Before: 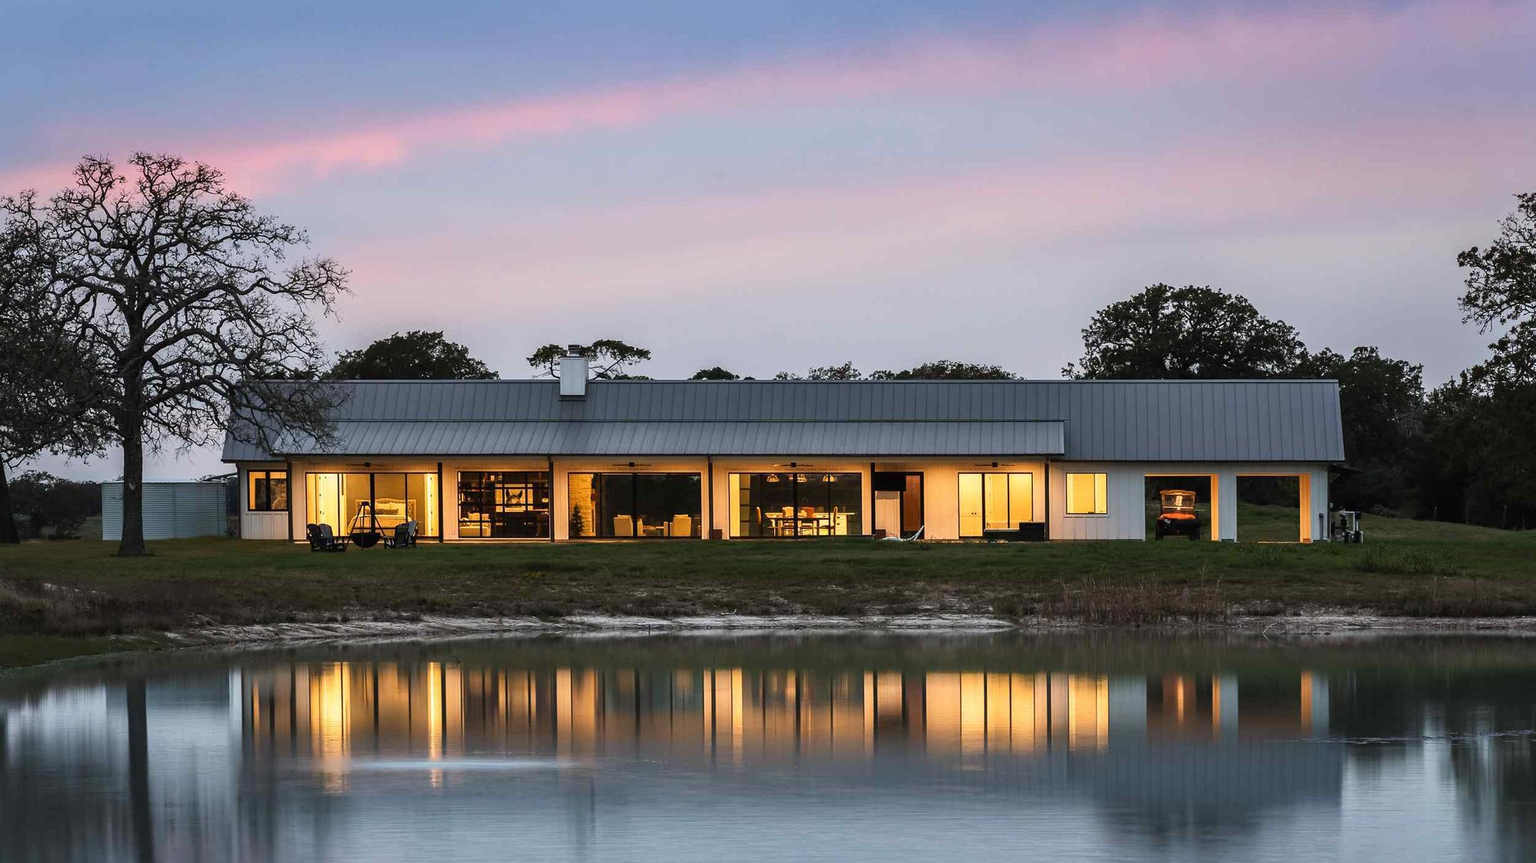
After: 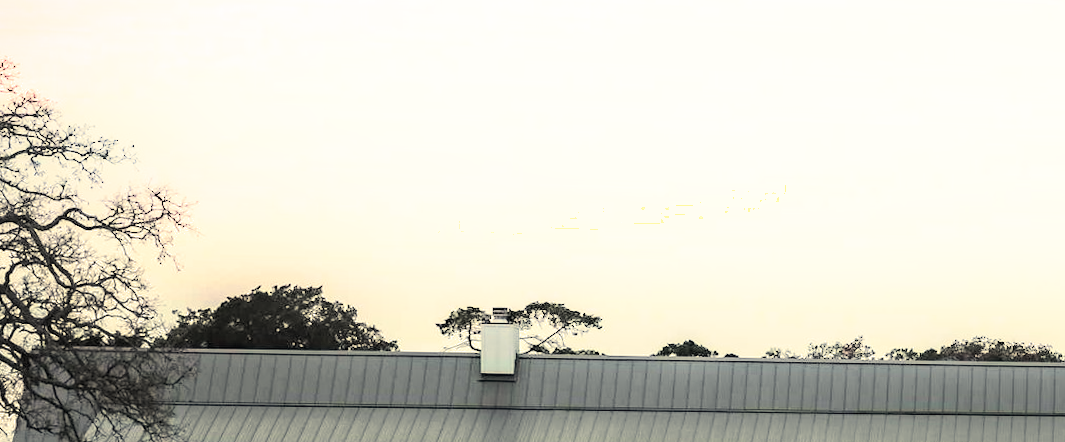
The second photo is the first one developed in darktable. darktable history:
shadows and highlights: shadows -21.3, highlights 100, soften with gaussian
exposure: black level correction 0, exposure 0.7 EV, compensate exposure bias true, compensate highlight preservation false
crop: left 15.306%, top 9.065%, right 30.789%, bottom 48.638%
split-toning: shadows › hue 43.2°, shadows › saturation 0, highlights › hue 50.4°, highlights › saturation 1
contrast brightness saturation: saturation -0.05
rotate and perspective: rotation 0.679°, lens shift (horizontal) 0.136, crop left 0.009, crop right 0.991, crop top 0.078, crop bottom 0.95
haze removal: compatibility mode true, adaptive false
white balance: red 1.08, blue 0.791
